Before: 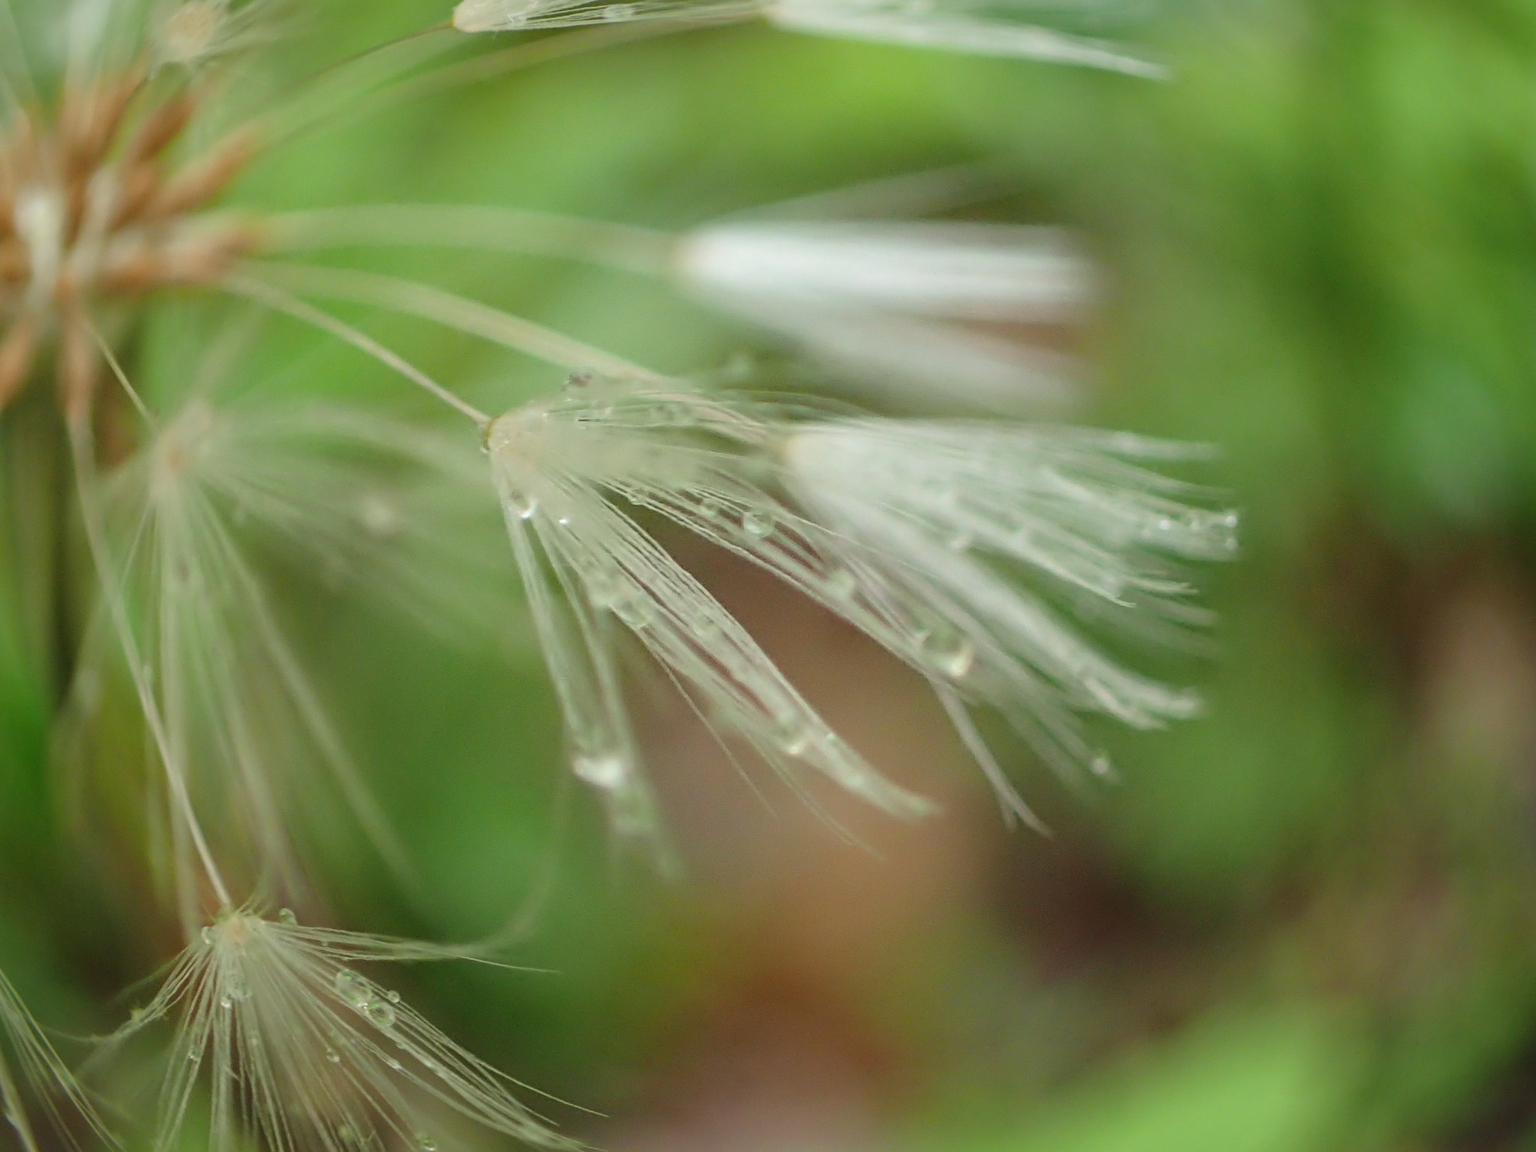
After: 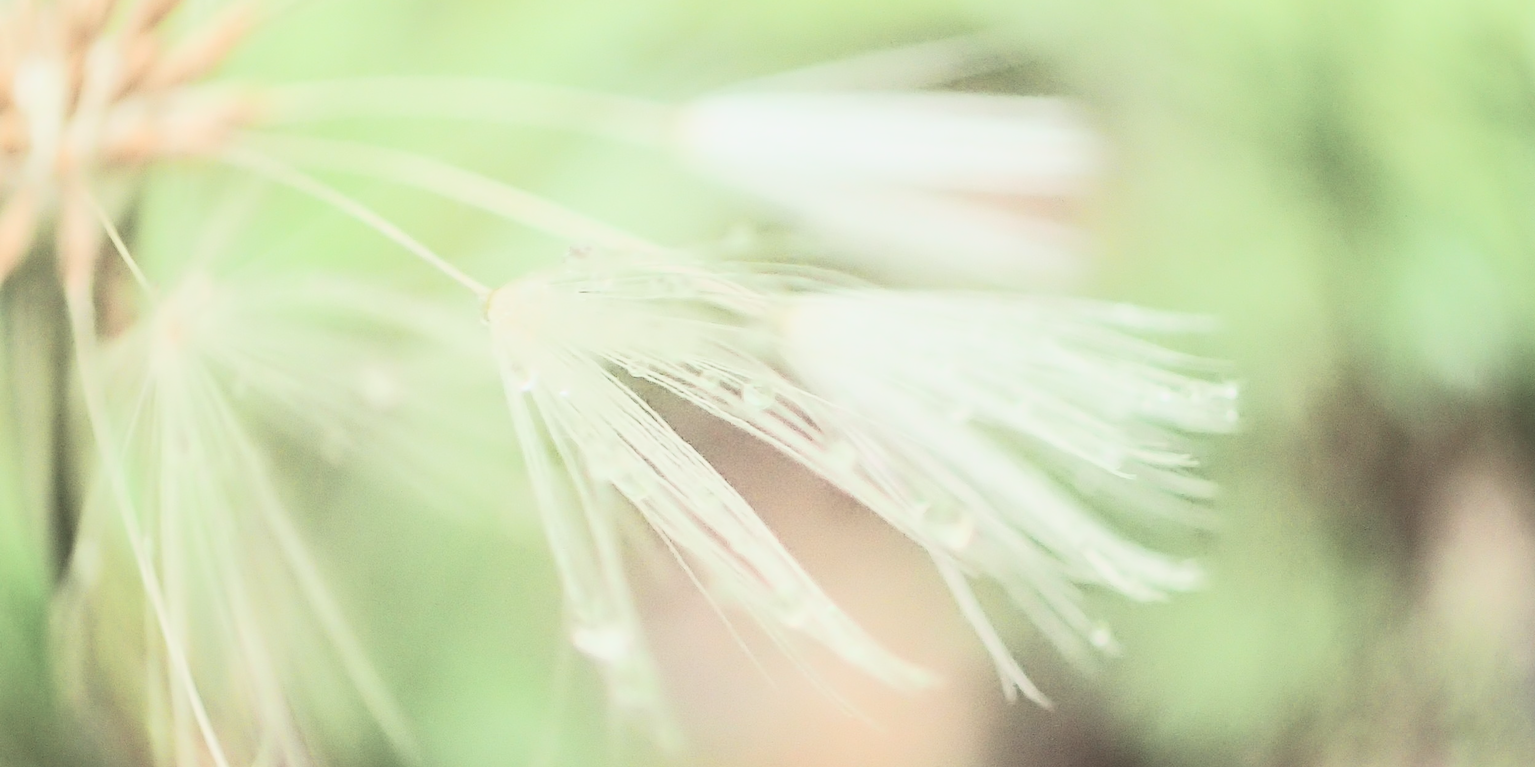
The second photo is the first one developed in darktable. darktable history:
contrast brightness saturation: brightness 0.18, saturation -0.5
crop: top 11.166%, bottom 22.168%
tone curve: curves: ch0 [(0, 0.098) (0.262, 0.324) (0.421, 0.59) (0.54, 0.803) (0.725, 0.922) (0.99, 0.974)], color space Lab, linked channels, preserve colors none
